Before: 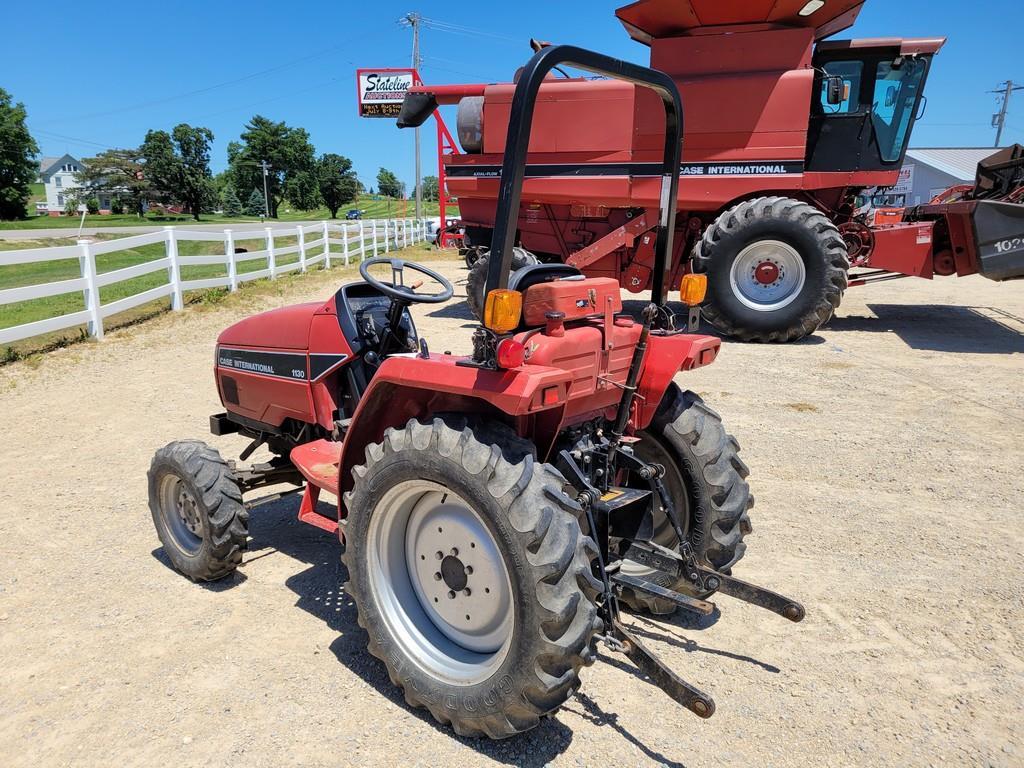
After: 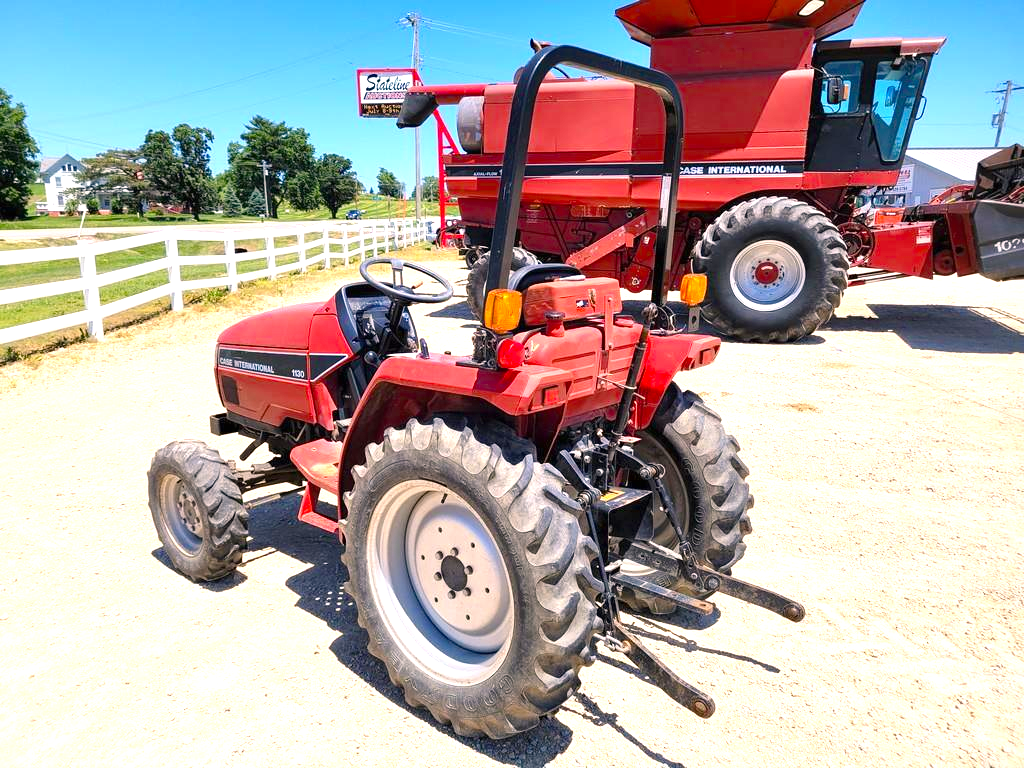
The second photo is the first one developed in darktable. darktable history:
color balance rgb: highlights gain › chroma 2.376%, highlights gain › hue 34.93°, linear chroma grading › global chroma 9.663%, perceptual saturation grading › global saturation 1.764%, perceptual saturation grading › highlights -2.075%, perceptual saturation grading › mid-tones 4.079%, perceptual saturation grading › shadows 7.271%, saturation formula JzAzBz (2021)
exposure: black level correction 0, exposure 1.001 EV, compensate highlight preservation false
